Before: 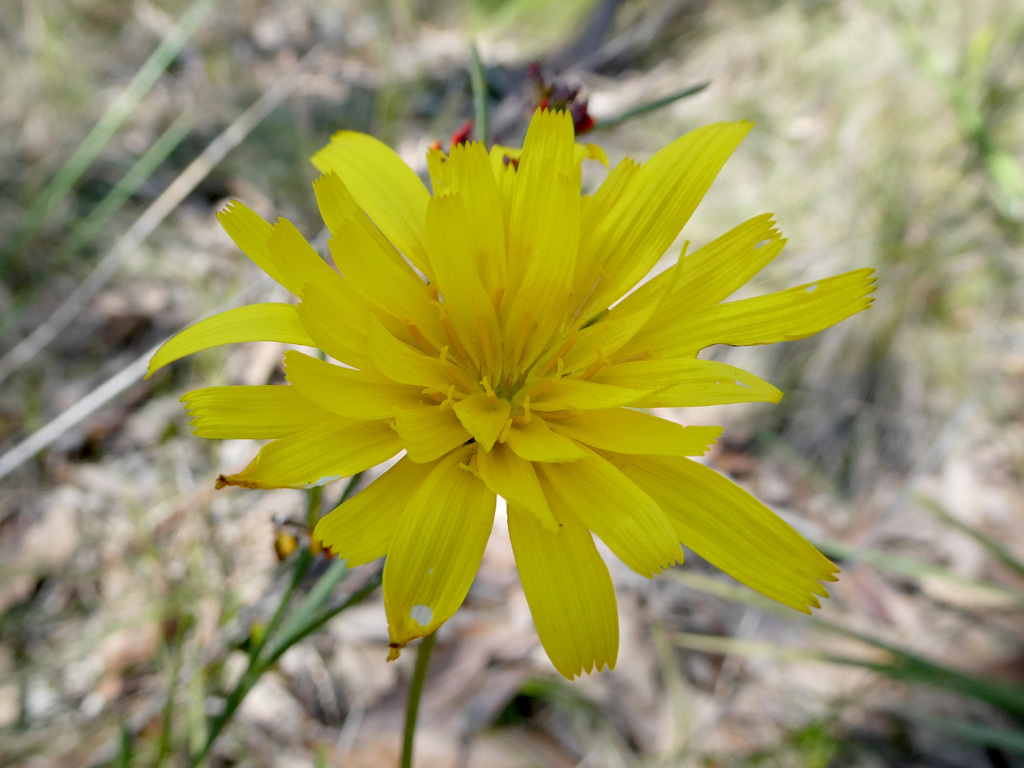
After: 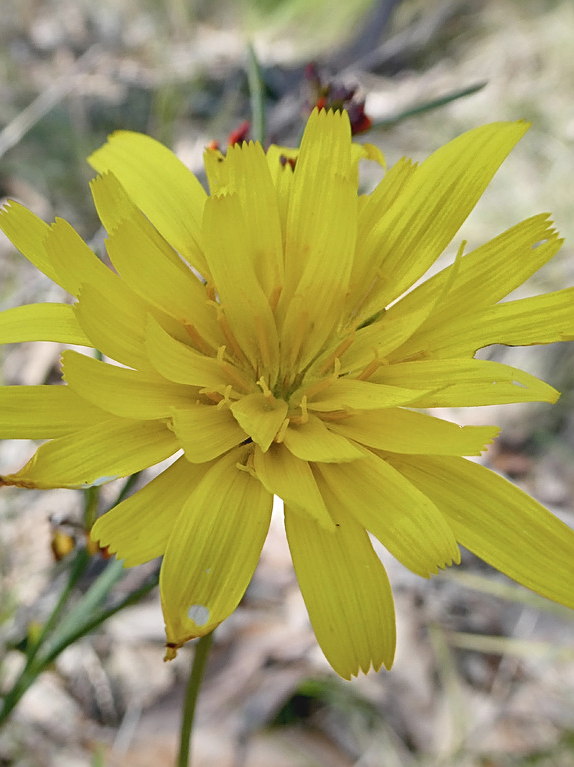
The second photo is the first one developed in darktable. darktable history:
sharpen: on, module defaults
contrast brightness saturation: contrast -0.147, brightness 0.054, saturation -0.134
crop: left 21.832%, right 22.024%, bottom 0.012%
local contrast: mode bilateral grid, contrast 20, coarseness 51, detail 147%, midtone range 0.2
